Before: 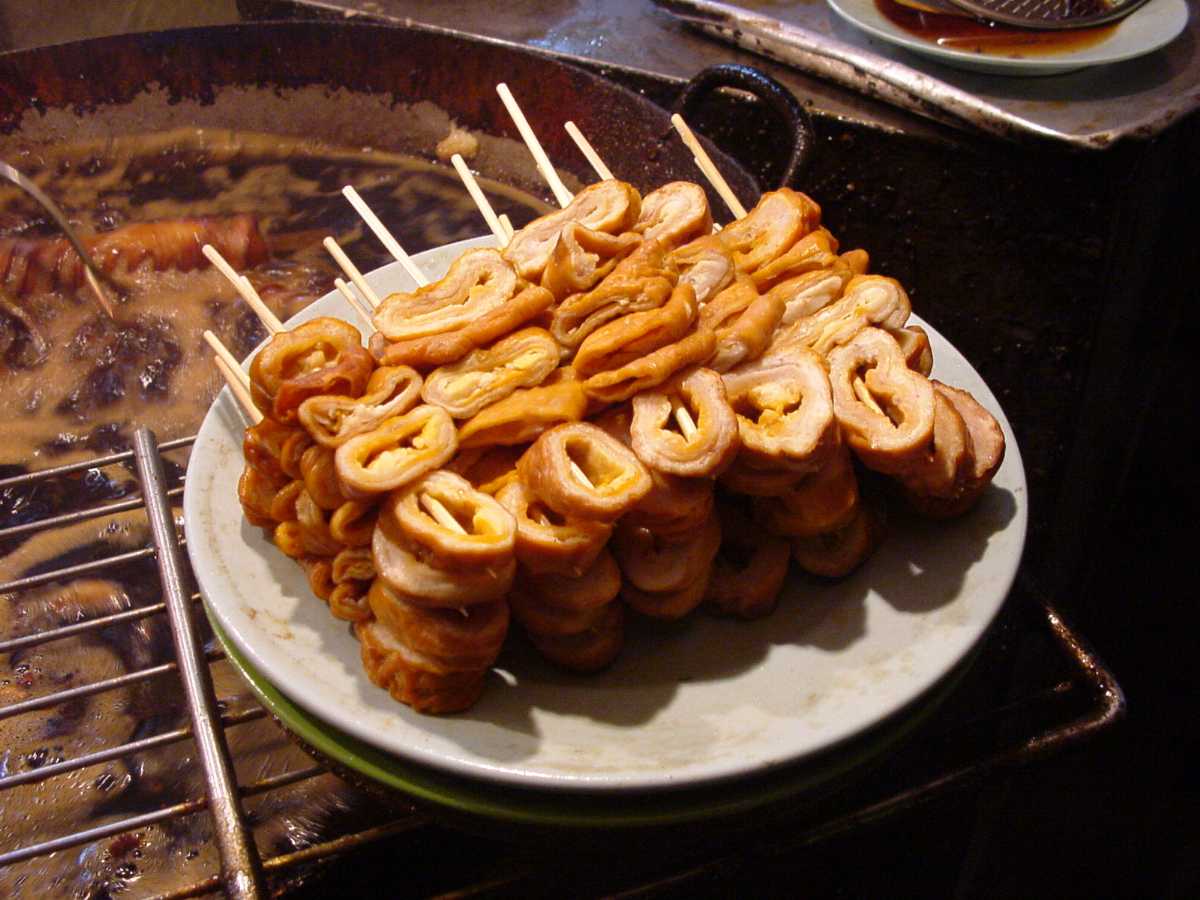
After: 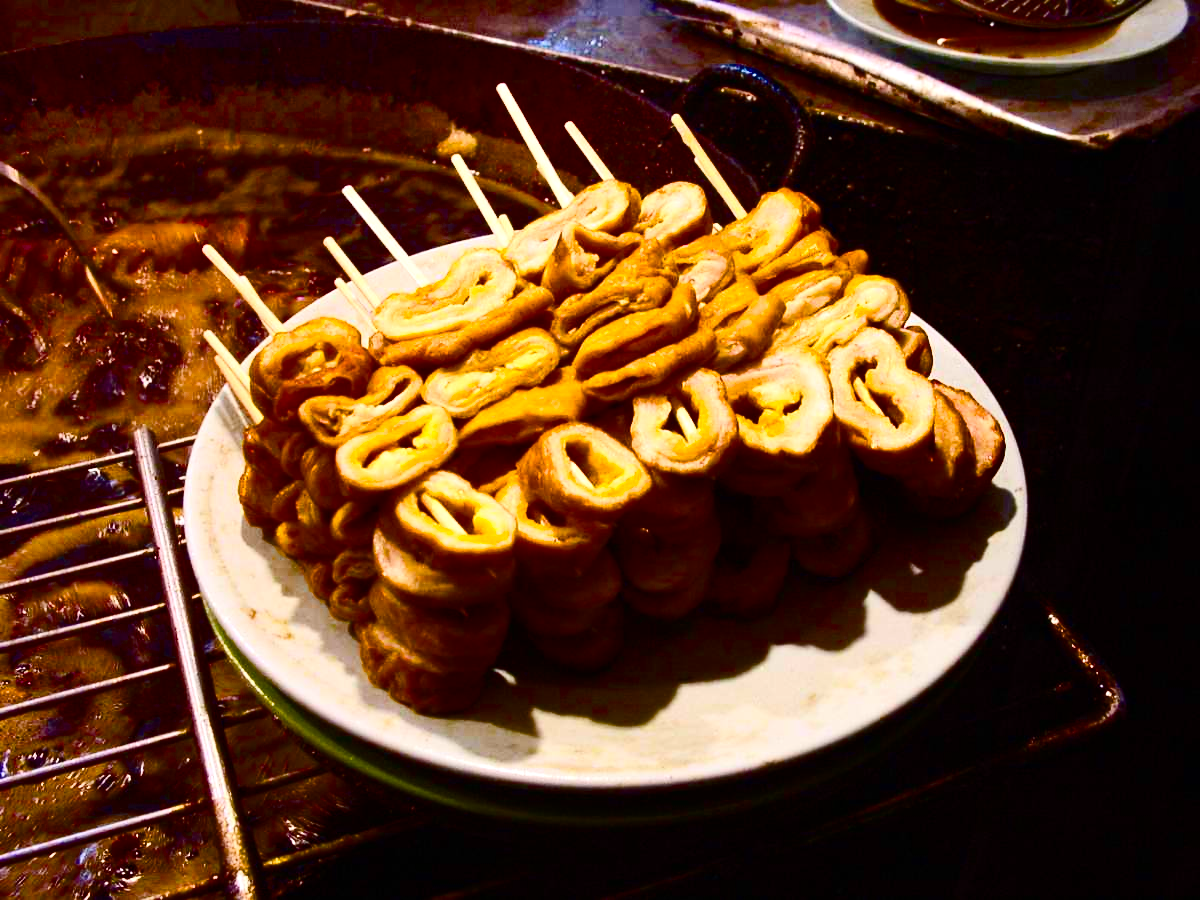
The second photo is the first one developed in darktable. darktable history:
color balance rgb: linear chroma grading › shadows 9.959%, linear chroma grading › highlights 10.117%, linear chroma grading › global chroma 15.51%, linear chroma grading › mid-tones 14.581%, perceptual saturation grading › global saturation 20%, perceptual saturation grading › highlights -25.639%, perceptual saturation grading › shadows 49.782%, perceptual brilliance grading › global brilliance 10.594%, global vibrance 7.095%, saturation formula JzAzBz (2021)
contrast brightness saturation: contrast 0.292
